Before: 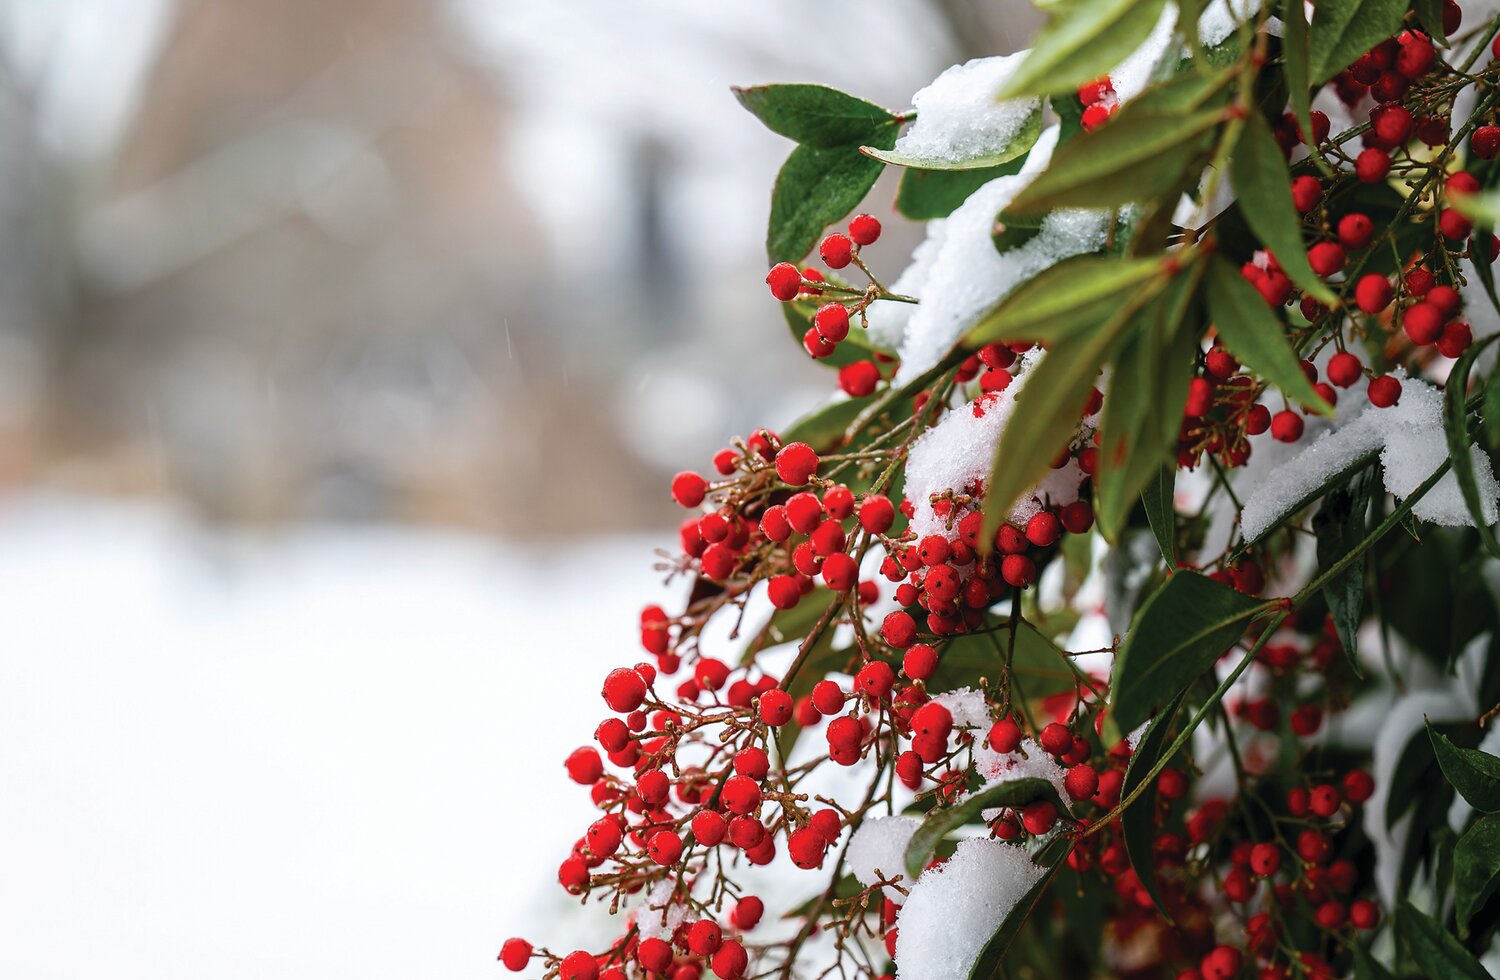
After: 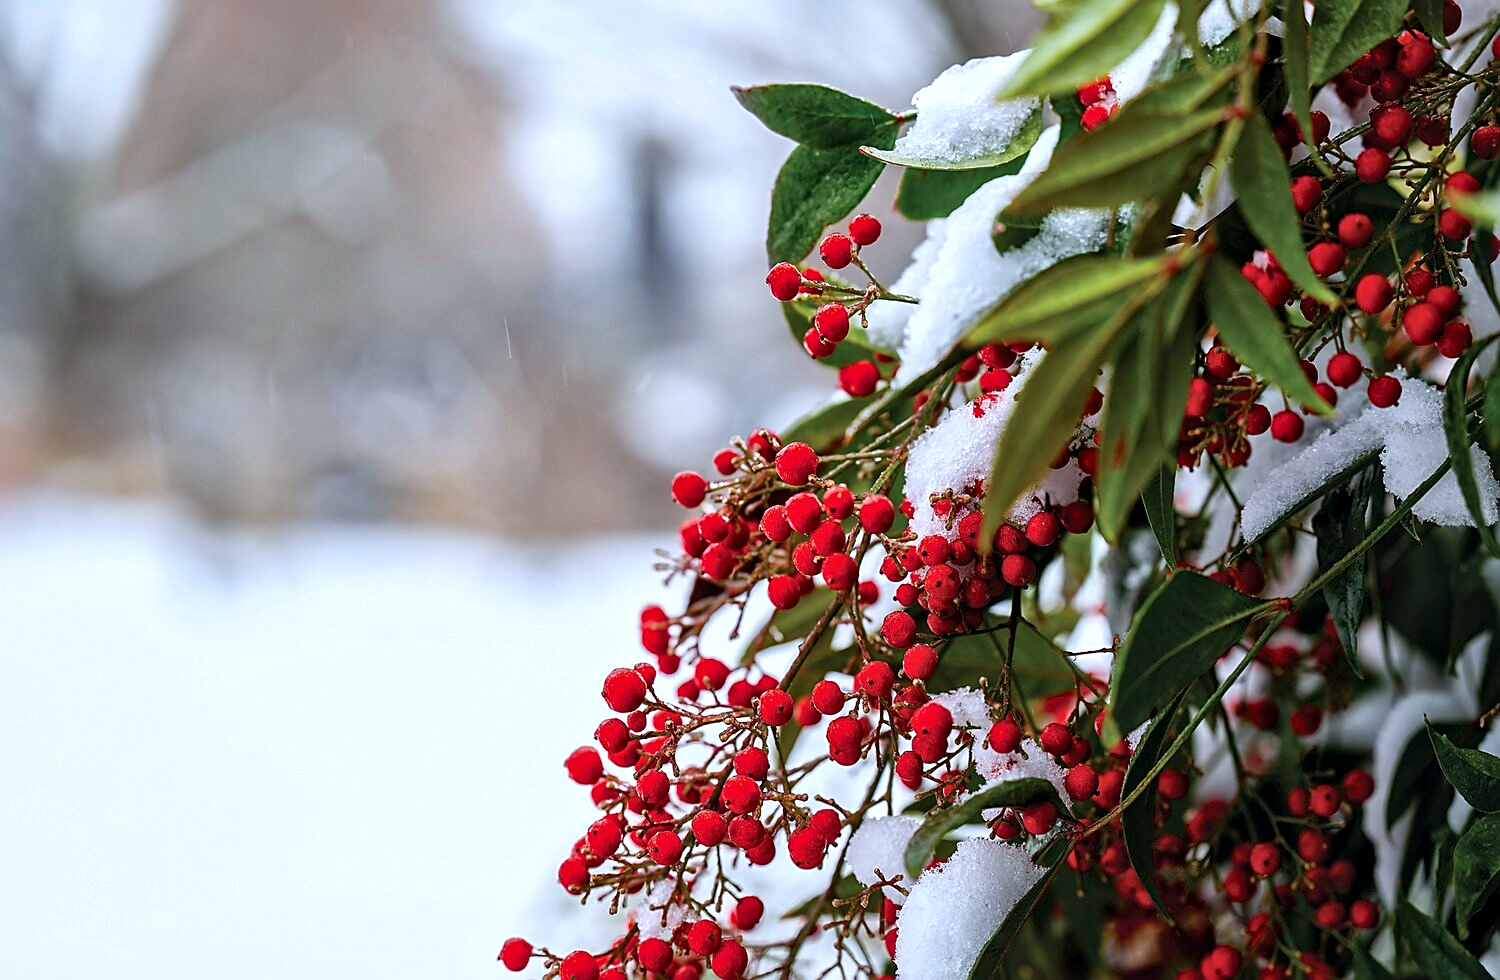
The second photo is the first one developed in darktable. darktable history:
contrast brightness saturation: saturation 0.1
local contrast: mode bilateral grid, contrast 20, coarseness 20, detail 150%, midtone range 0.2
white balance: red 0.954, blue 1.079
sharpen: on, module defaults
